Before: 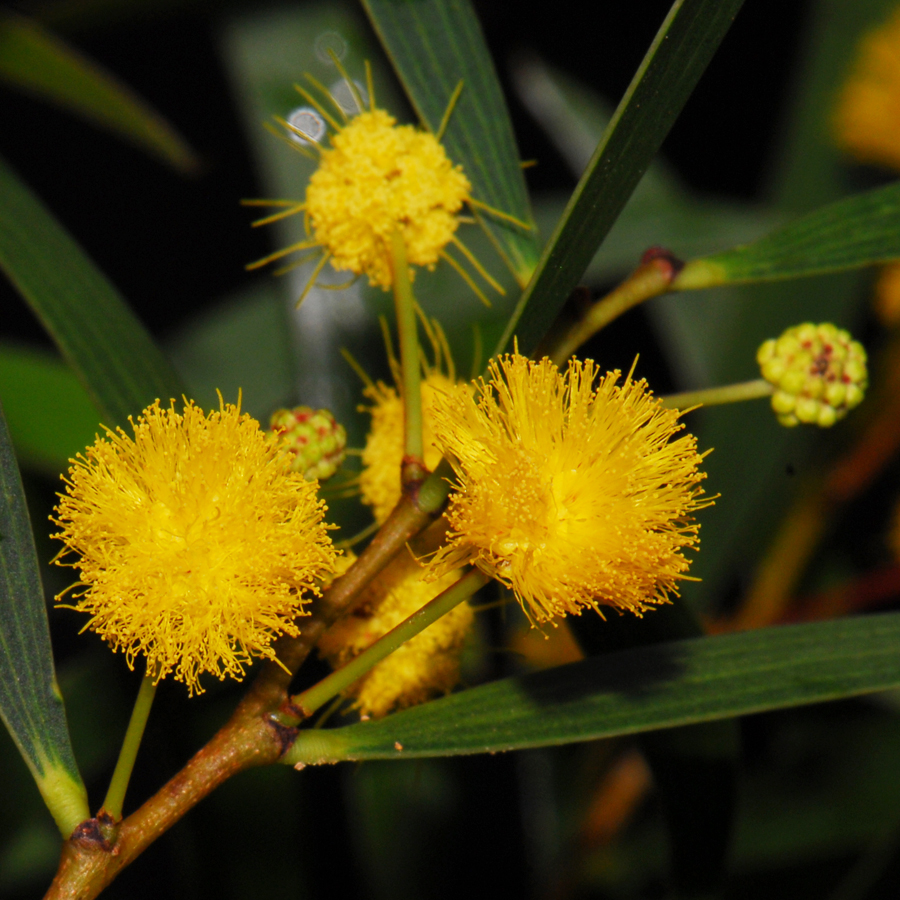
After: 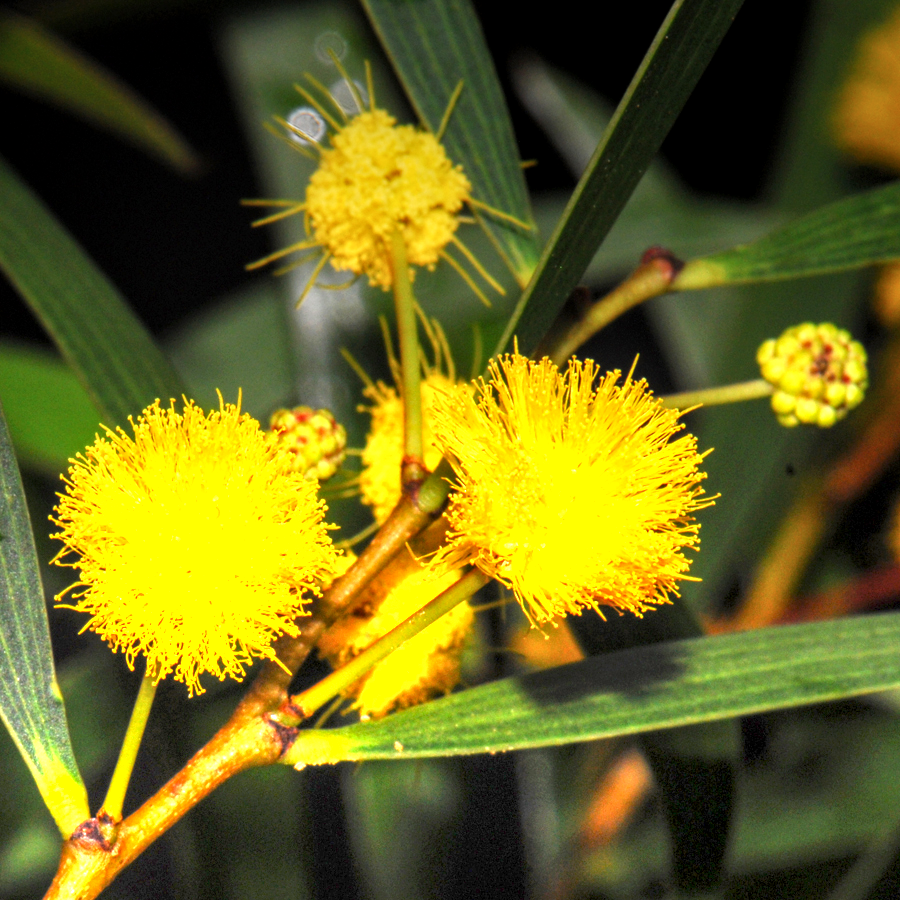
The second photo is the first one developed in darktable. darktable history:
graduated density: density -3.9 EV
local contrast: detail 130%
